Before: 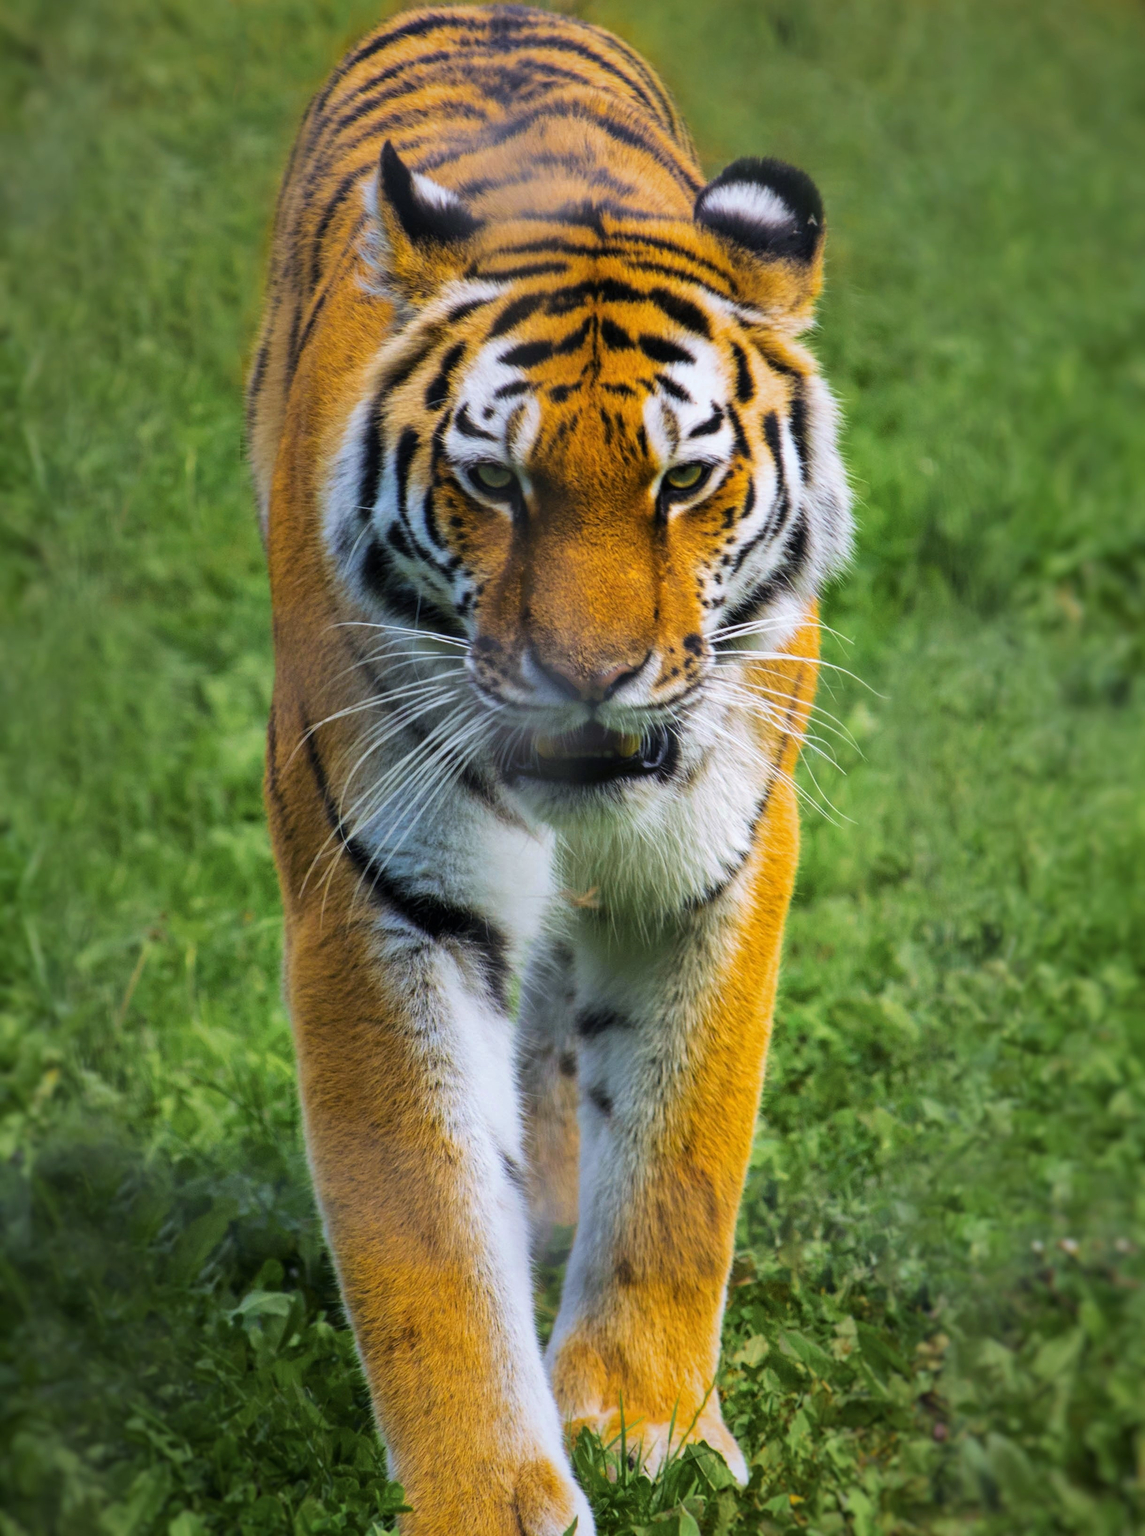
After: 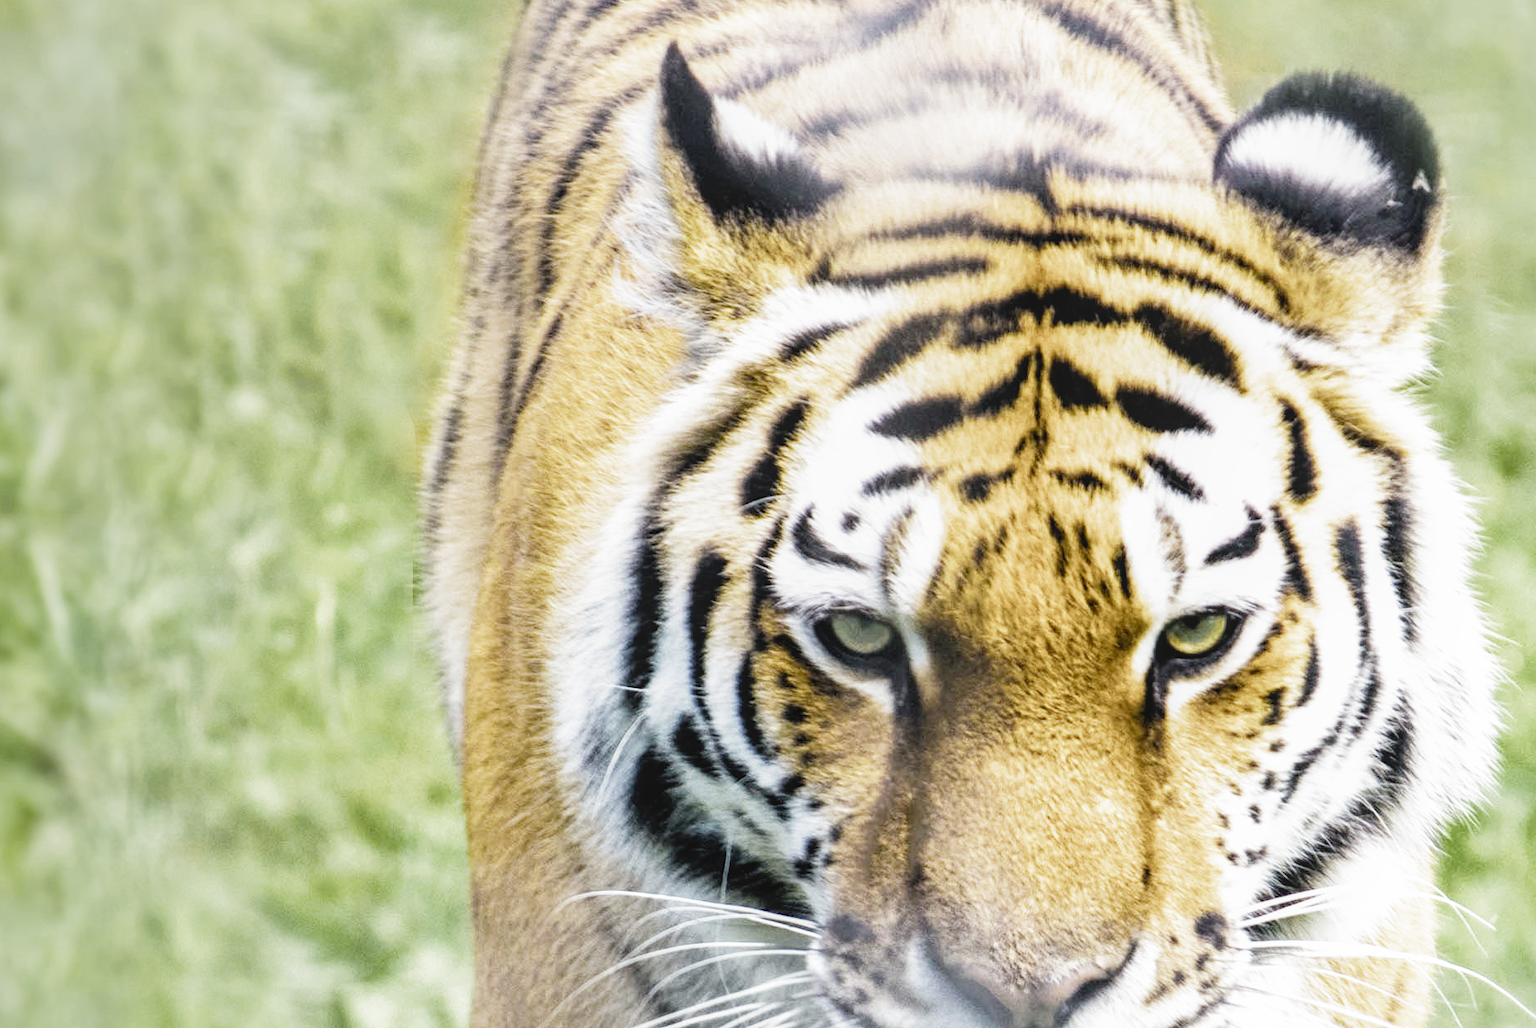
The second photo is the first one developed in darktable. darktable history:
exposure: exposure 2.019 EV, compensate highlight preservation false
crop: left 0.553%, top 7.64%, right 23.334%, bottom 54.318%
filmic rgb: black relative exposure -5.12 EV, white relative exposure 3.96 EV, hardness 2.9, contrast 1.196, highlights saturation mix -29.03%, preserve chrominance no, color science v5 (2021)
local contrast: detail 109%
color balance rgb: perceptual saturation grading › global saturation 16.813%, global vibrance 20%
